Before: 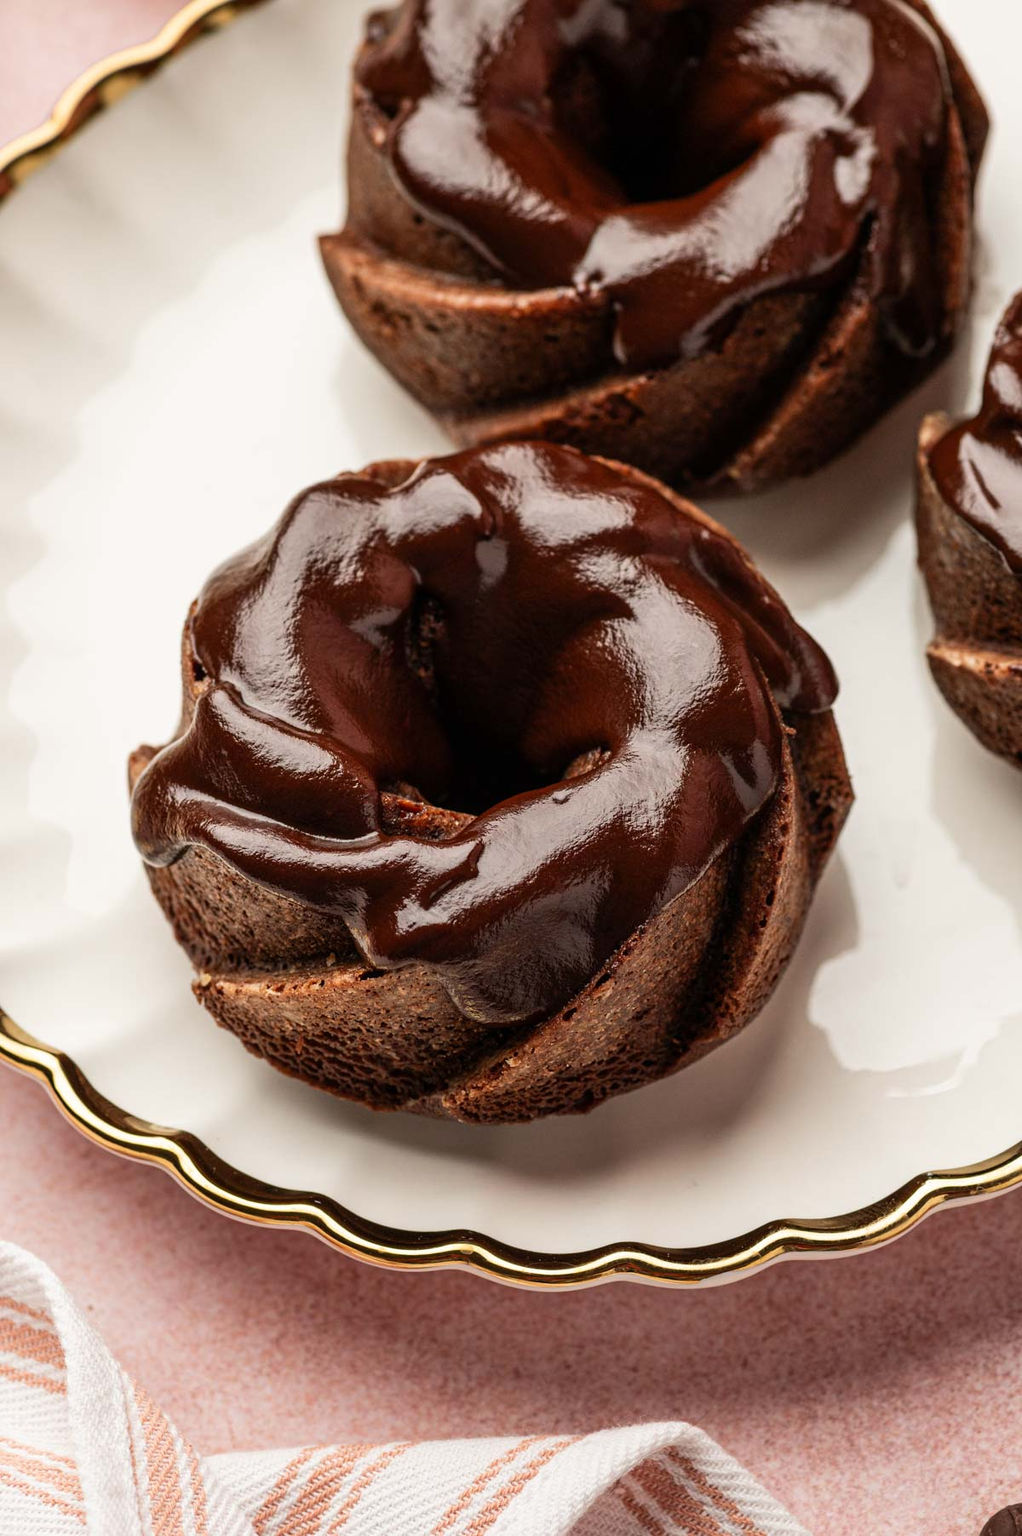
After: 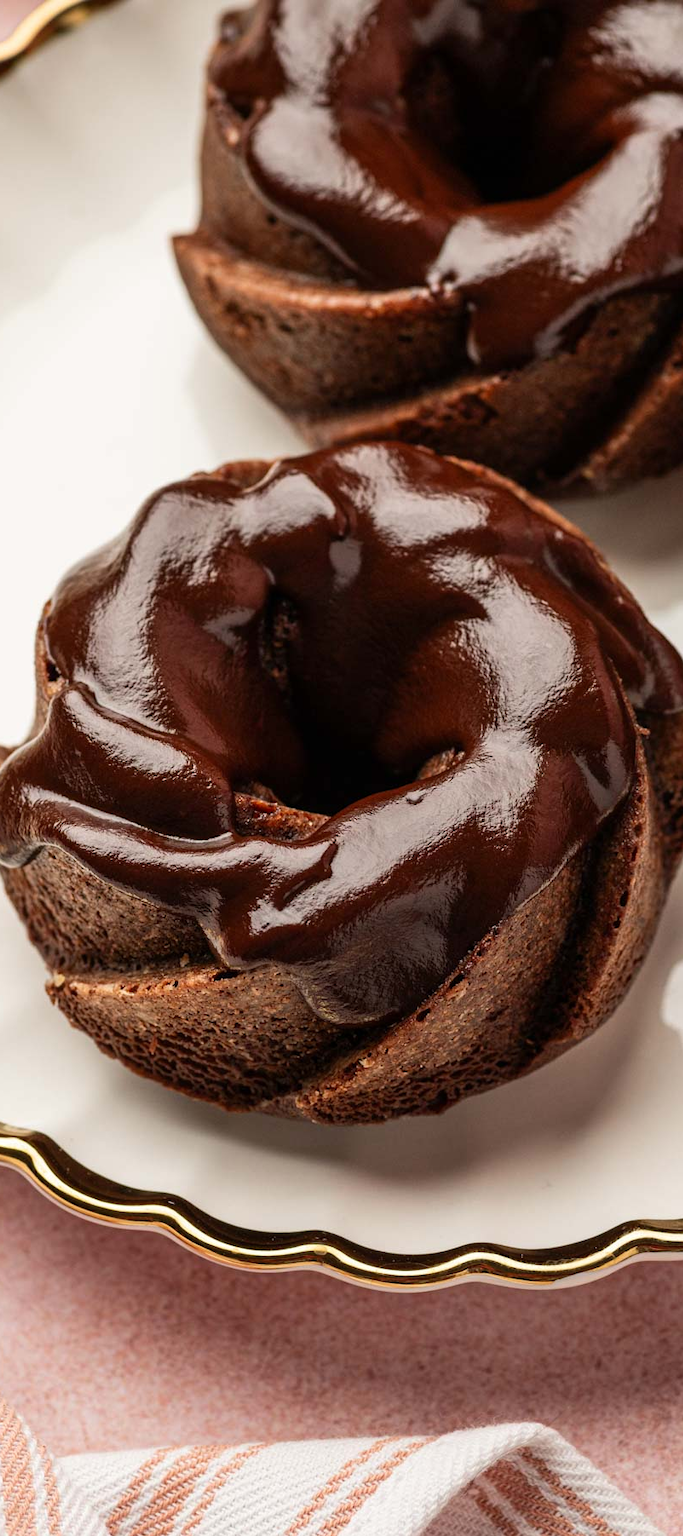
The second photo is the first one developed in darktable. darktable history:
crop and rotate: left 14.412%, right 18.692%
